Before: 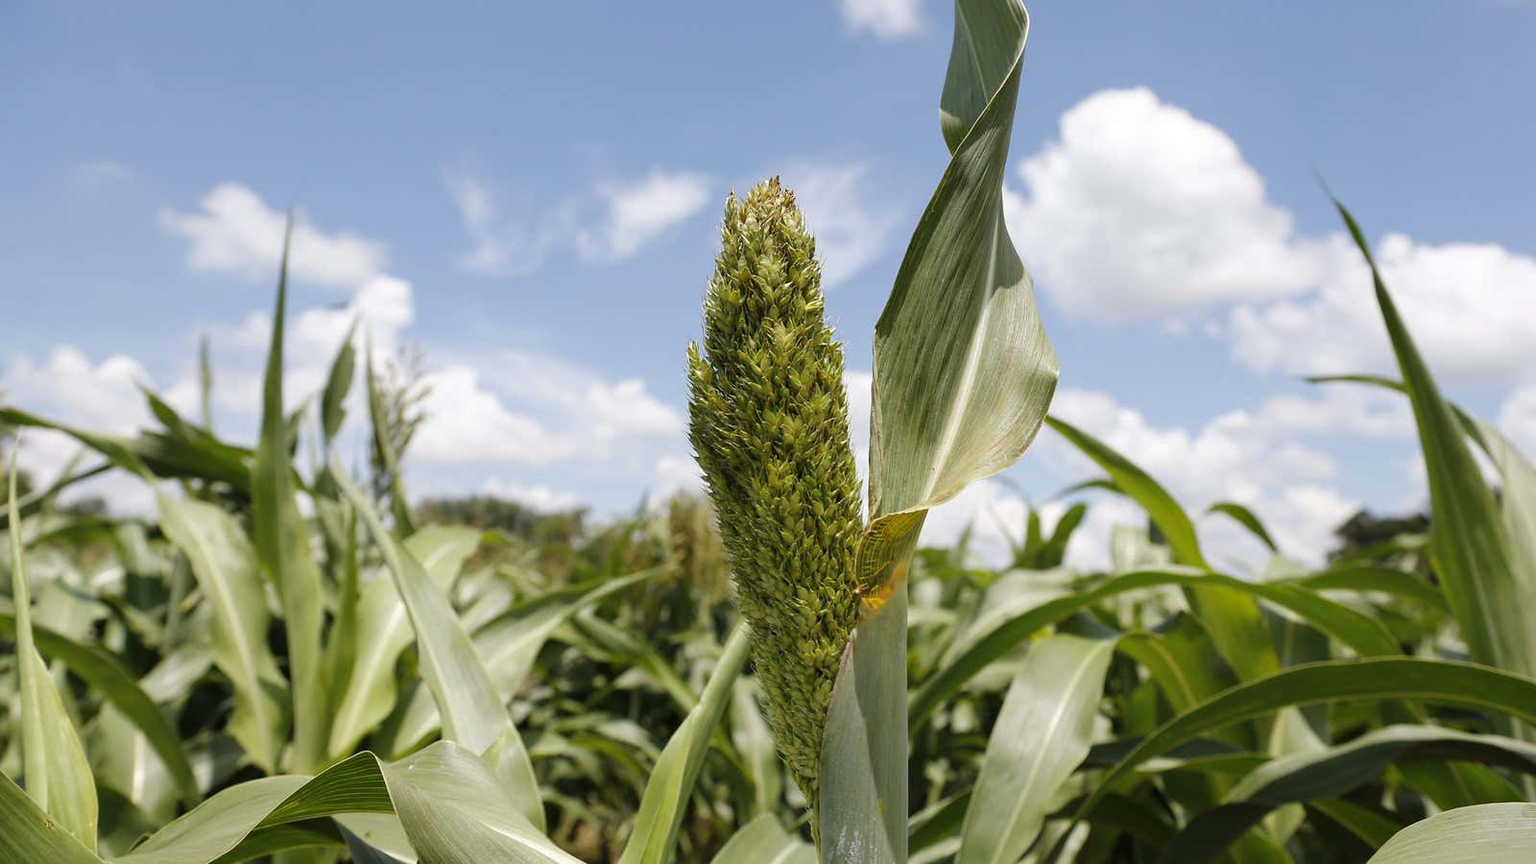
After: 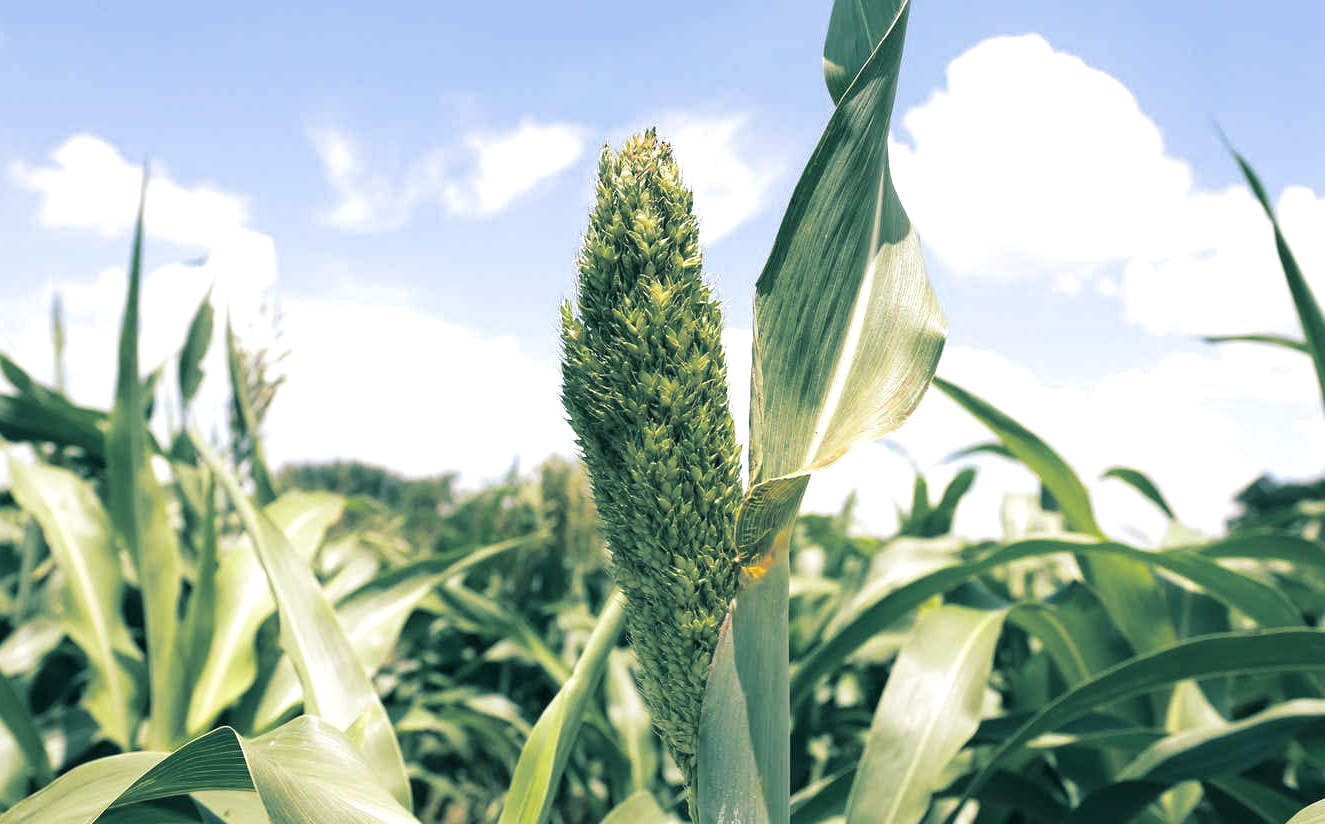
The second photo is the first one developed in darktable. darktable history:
split-toning: shadows › hue 183.6°, shadows › saturation 0.52, highlights › hue 0°, highlights › saturation 0
crop: left 9.807%, top 6.259%, right 7.334%, bottom 2.177%
exposure: black level correction 0, exposure 0.7 EV, compensate exposure bias true, compensate highlight preservation false
